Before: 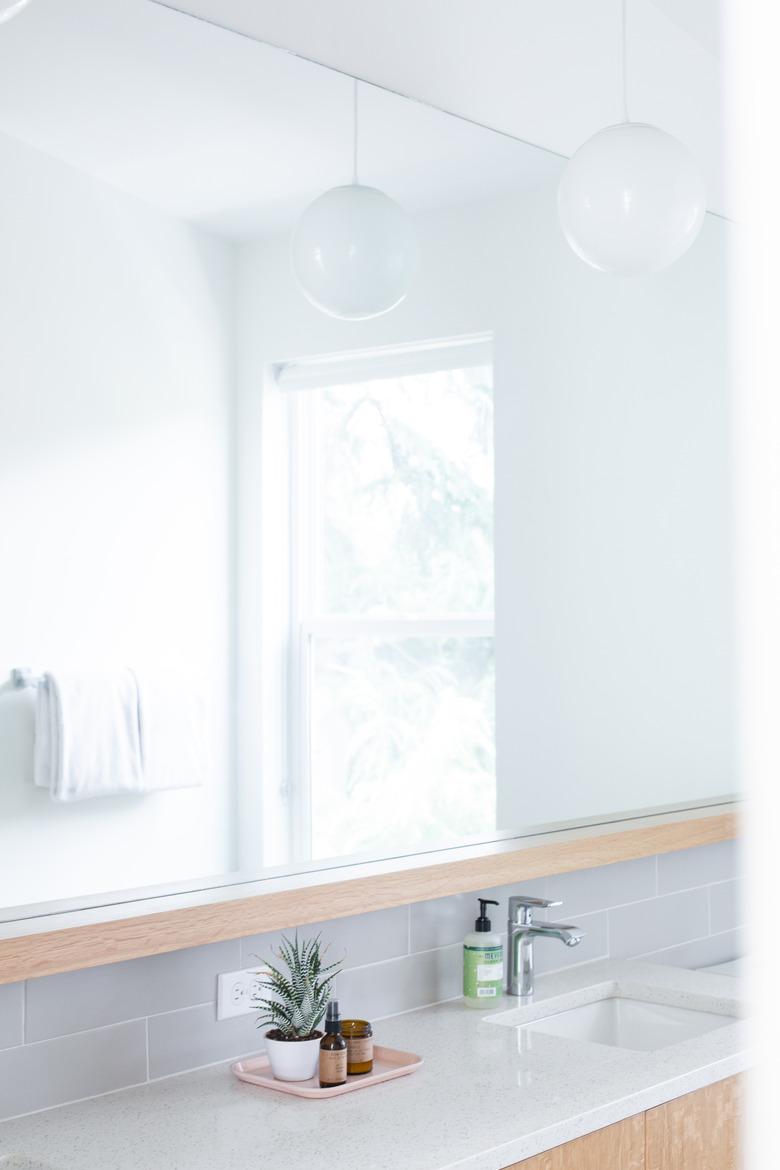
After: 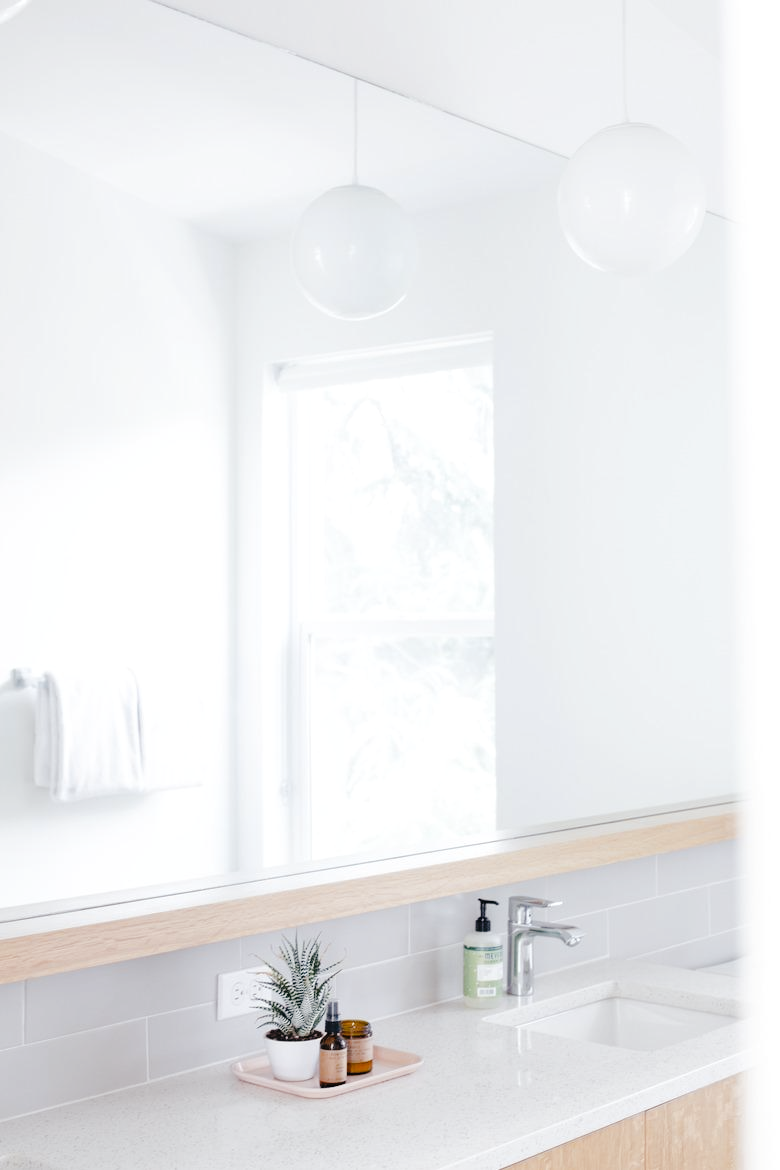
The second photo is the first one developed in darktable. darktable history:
tone curve: curves: ch0 [(0, 0) (0.003, 0.013) (0.011, 0.012) (0.025, 0.011) (0.044, 0.016) (0.069, 0.029) (0.1, 0.045) (0.136, 0.074) (0.177, 0.123) (0.224, 0.207) (0.277, 0.313) (0.335, 0.414) (0.399, 0.509) (0.468, 0.599) (0.543, 0.663) (0.623, 0.728) (0.709, 0.79) (0.801, 0.854) (0.898, 0.925) (1, 1)], preserve colors none
color look up table: target L [93.7, 89.81, 87.77, 86.02, 73.9, 70.68, 59.47, 60.21, 61.85, 37.8, 39.74, 21.94, 200.34, 101.25, 86.28, 76.6, 67.55, 57.05, 51.89, 48.13, 46.56, 41.58, 38.69, 30.31, 27.96, 15.21, 84.47, 84.05, 72.49, 71.73, 70.13, 67.58, 56.91, 55.73, 52.73, 40.12, 37.58, 35.92, 27.37, 28.44, 14, 4.192, 83.68, 79.82, 74.41, 66.34, 44.29, 22.6, 2.478], target a [-8.652, -17.88, -24.24, -27.35, -1.903, -33.17, -42.57, -23.37, -20.81, -25.4, -6.391, -14.59, 0, 0, -4.346, 25.27, 39.2, 15.83, 23.8, 61.03, 62.6, 29.69, 33.75, 7.374, 27.59, 4.086, 4.399, 26.5, 14.94, 44.2, 53.31, 34.19, 42.46, 16.2, 63.38, 24.14, 2.093, 40.82, 33.46, 20.74, 26.27, 12.46, -18.44, -24.94, -2.99, -10.98, -16.92, -1.397, -6.419], target b [33.87, 12.62, 35.7, 13.81, 36.98, 14.69, 32.62, 47.64, 9.884, 19.72, 28.21, 13.54, 0, -0.001, 70.3, 6.679, 57.94, 54.16, 26.48, 47.5, 21.5, 36.72, 10.29, 1.745, 28.25, 16.53, -16.48, -16.56, -33.5, -25.9, -34.04, -36.8, -0.17, -8.26, -12.52, -29.67, -43.61, -55.35, 3.267, -67.55, -37.27, -8.755, -19.55, -5.551, -2.325, -33.11, -15.98, -16.23, -3.387], num patches 49
